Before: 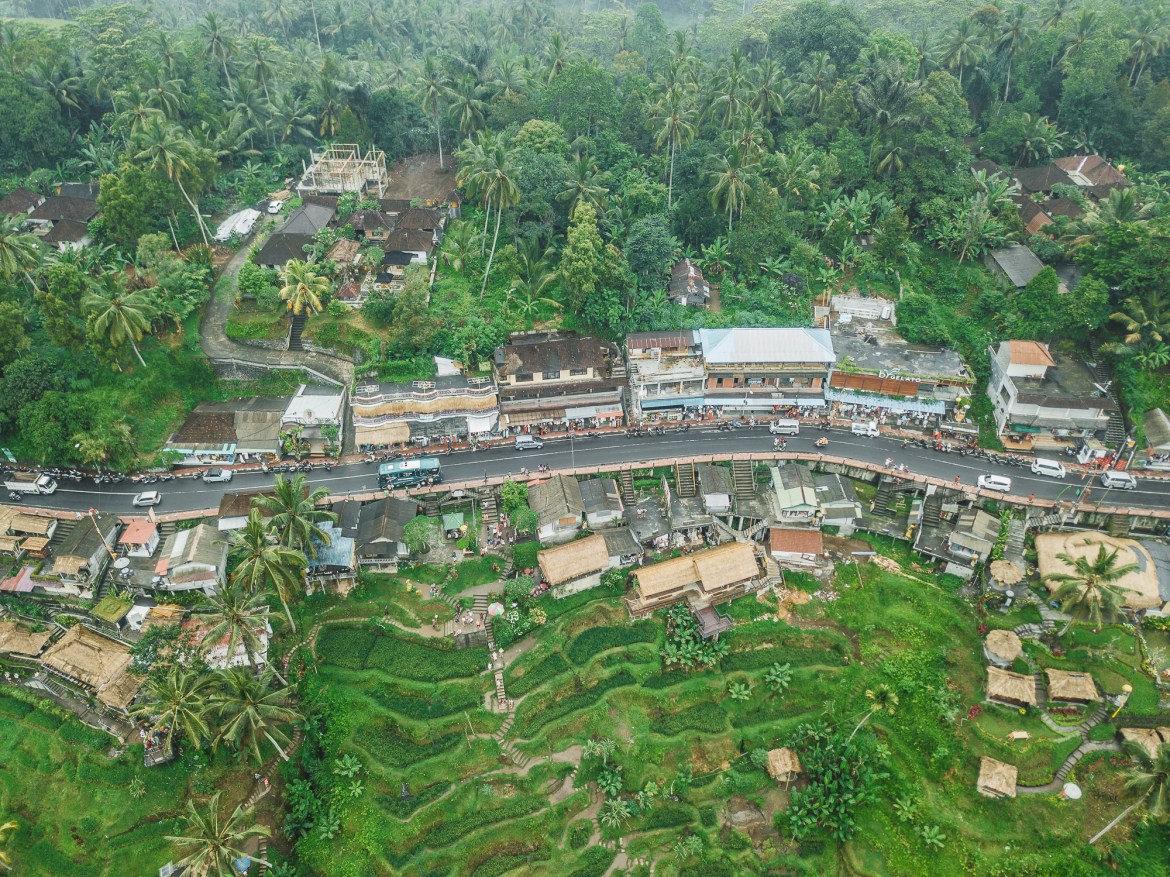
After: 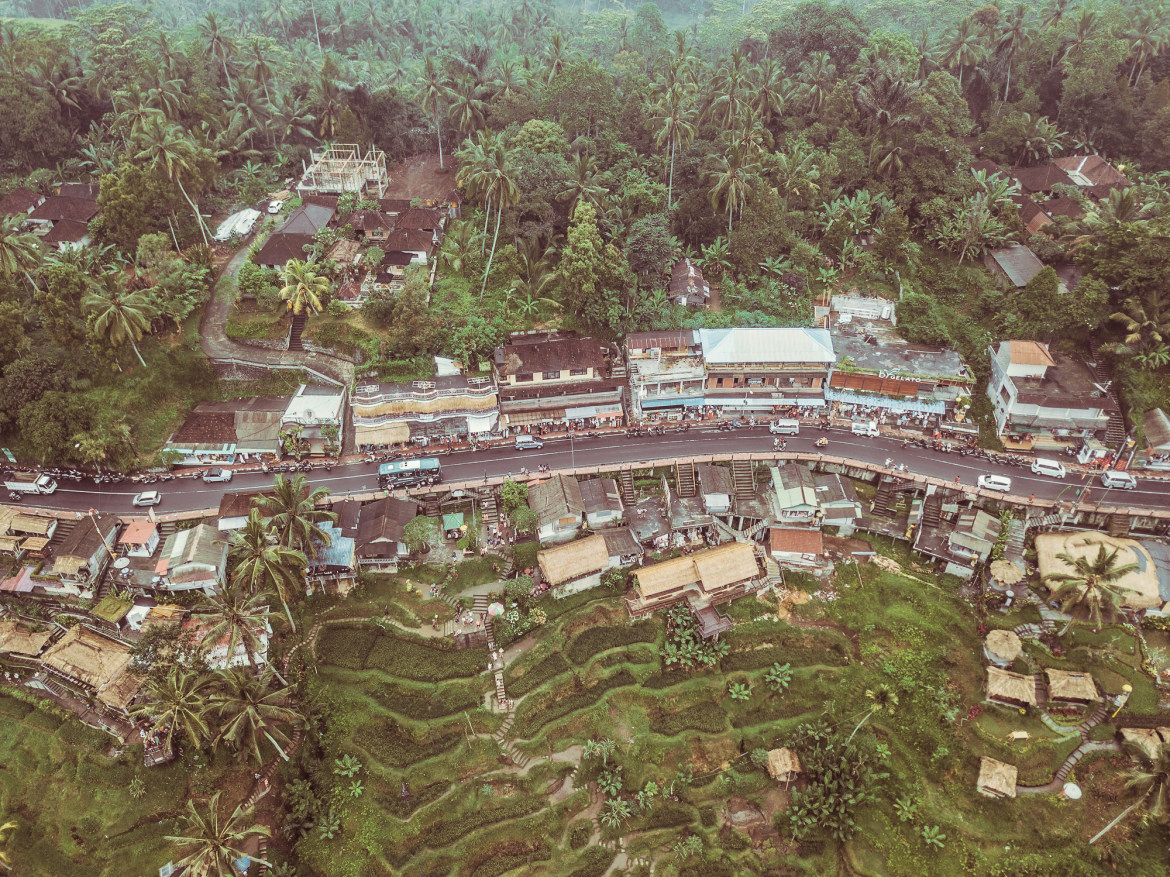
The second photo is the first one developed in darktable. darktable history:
split-toning: on, module defaults
color calibration: illuminant same as pipeline (D50), adaptation none (bypass)
